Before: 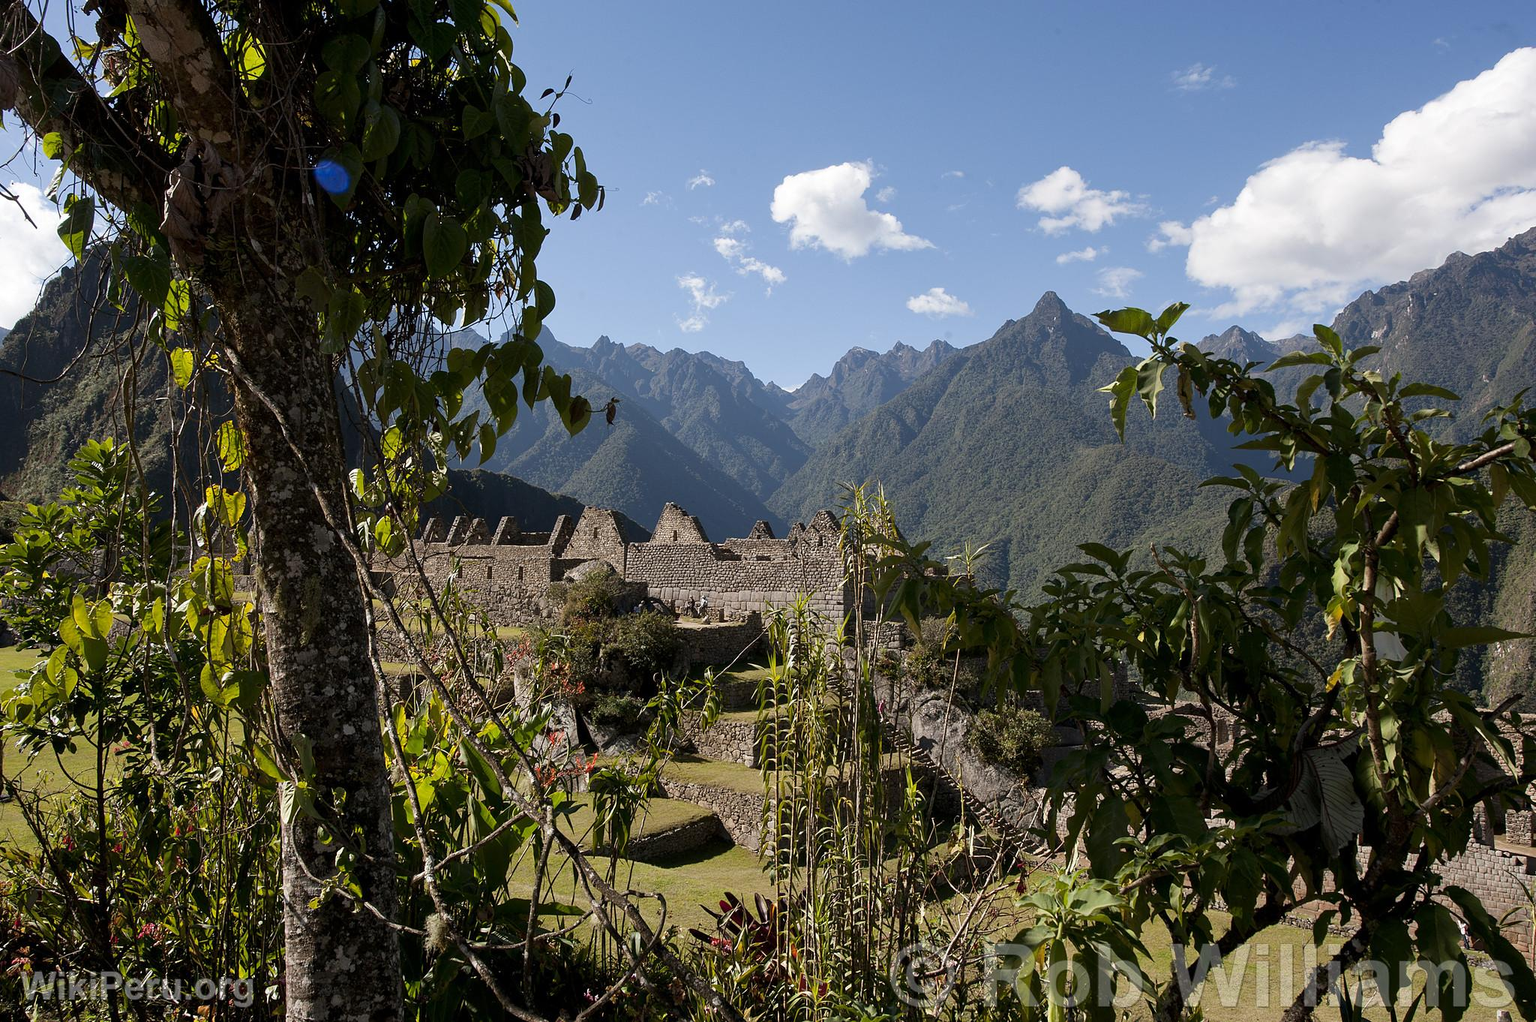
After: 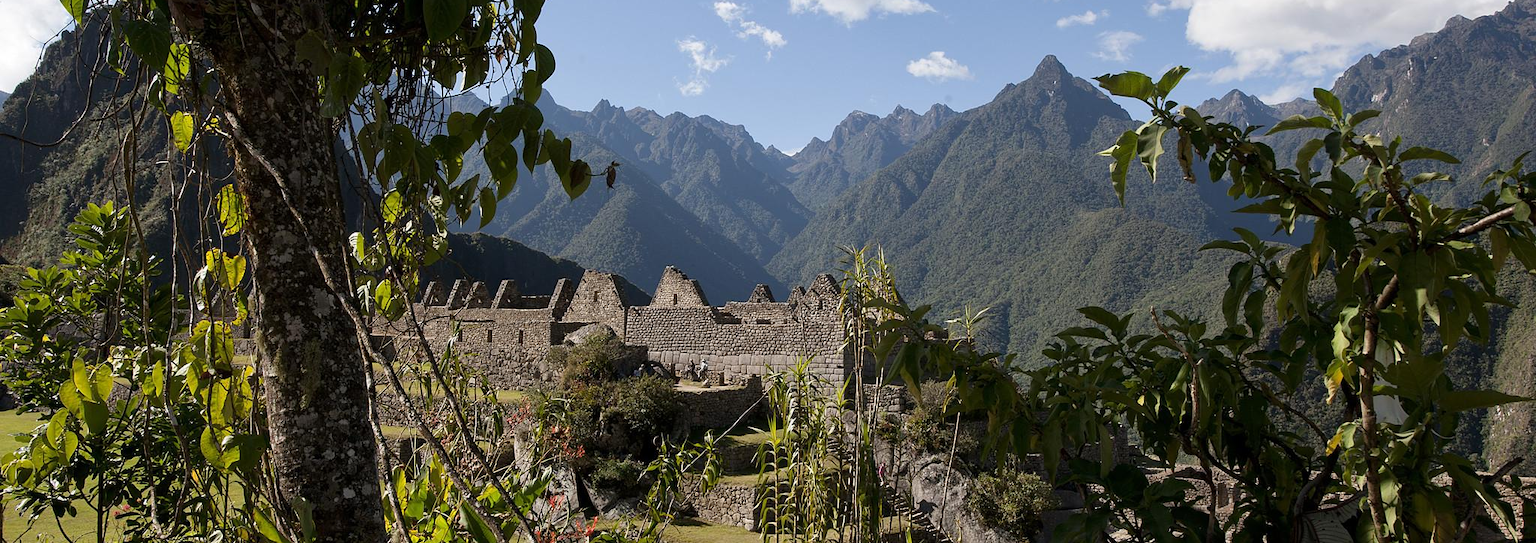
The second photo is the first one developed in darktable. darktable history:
crop and rotate: top 23.159%, bottom 23.609%
